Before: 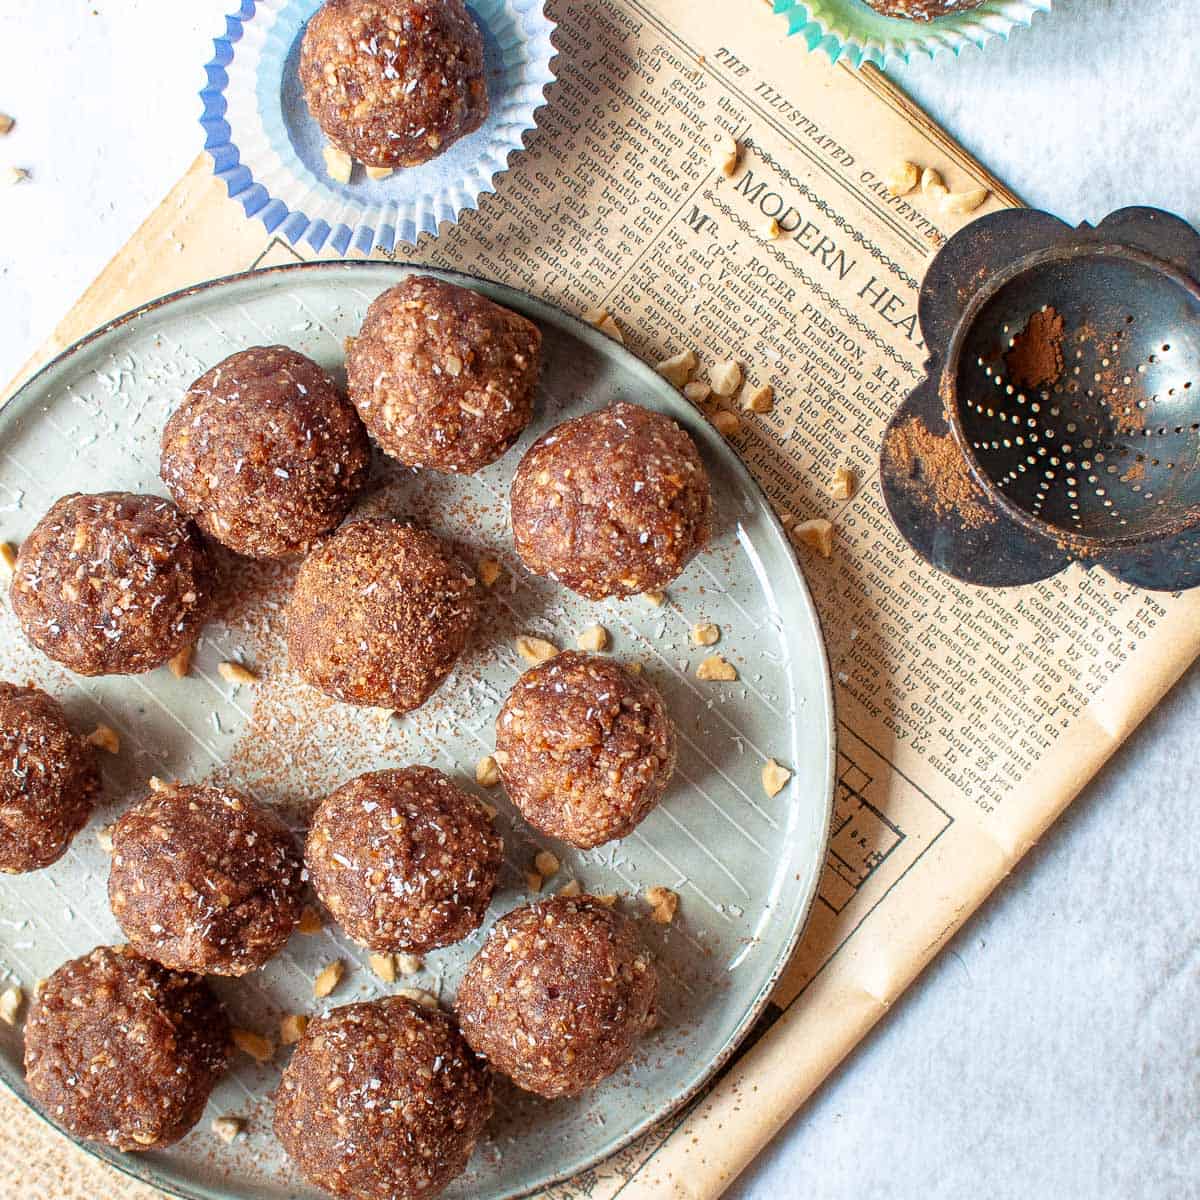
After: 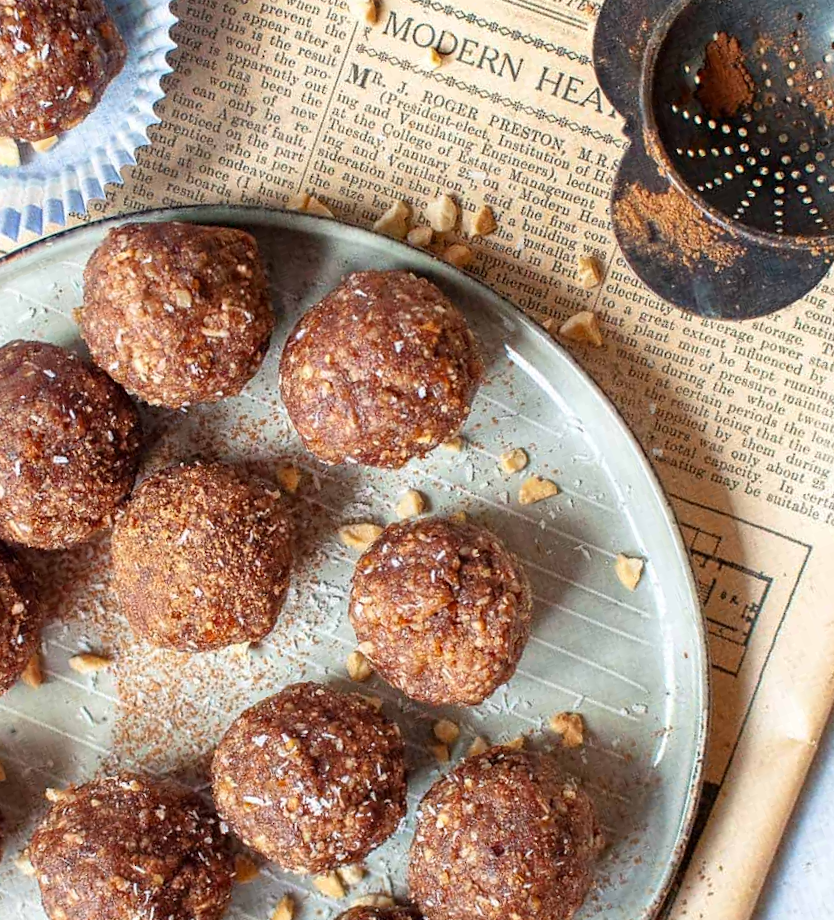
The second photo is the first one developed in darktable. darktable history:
crop and rotate: angle 20.67°, left 6.731%, right 3.707%, bottom 1.167%
